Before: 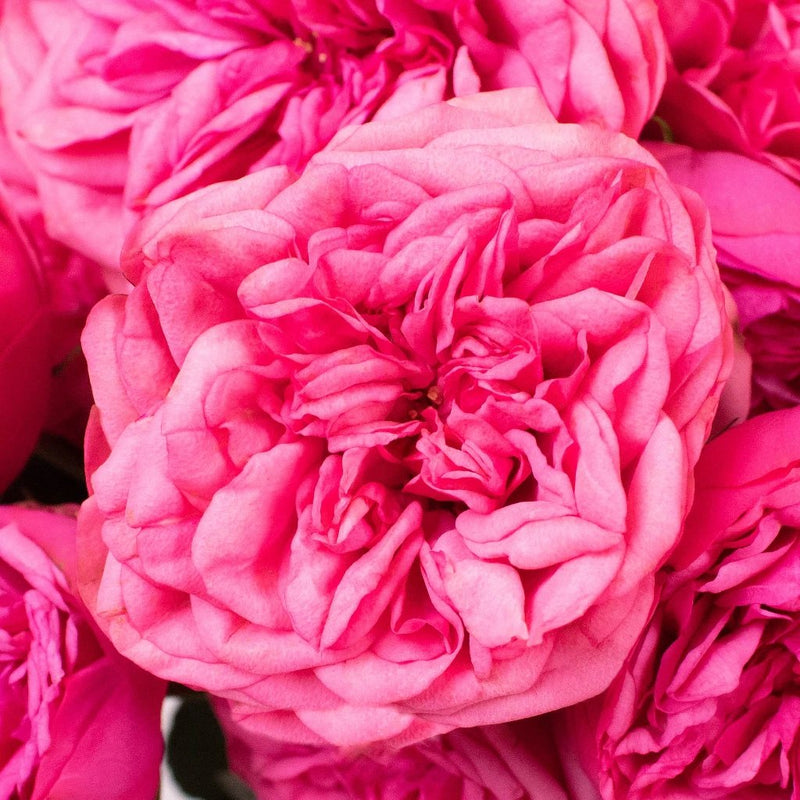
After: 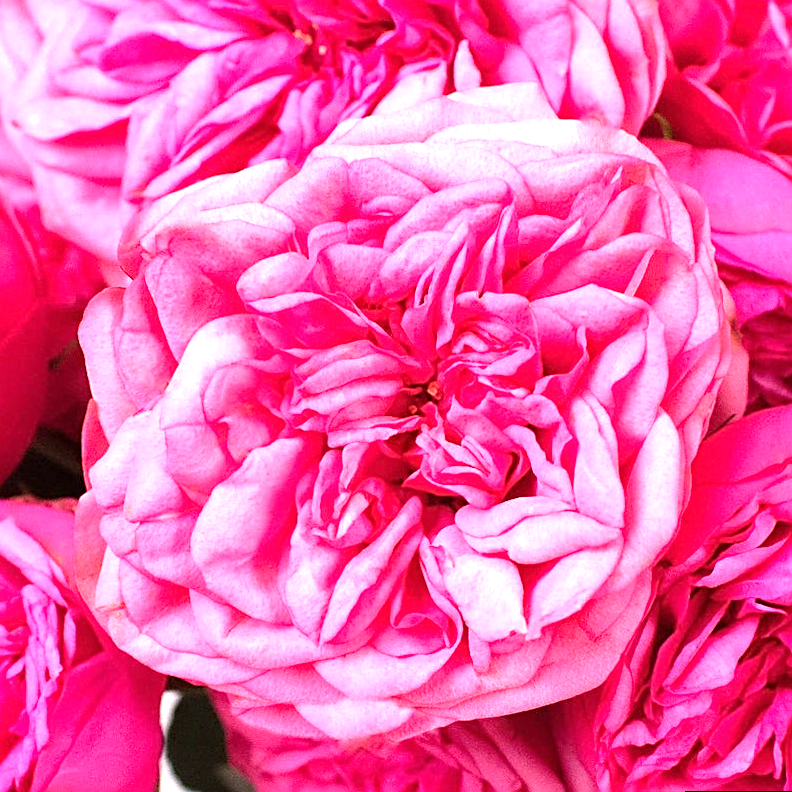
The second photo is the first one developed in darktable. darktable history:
sharpen: amount 0.75
rotate and perspective: rotation 0.174°, lens shift (vertical) 0.013, lens shift (horizontal) 0.019, shear 0.001, automatic cropping original format, crop left 0.007, crop right 0.991, crop top 0.016, crop bottom 0.997
exposure: exposure 1 EV, compensate highlight preservation false
